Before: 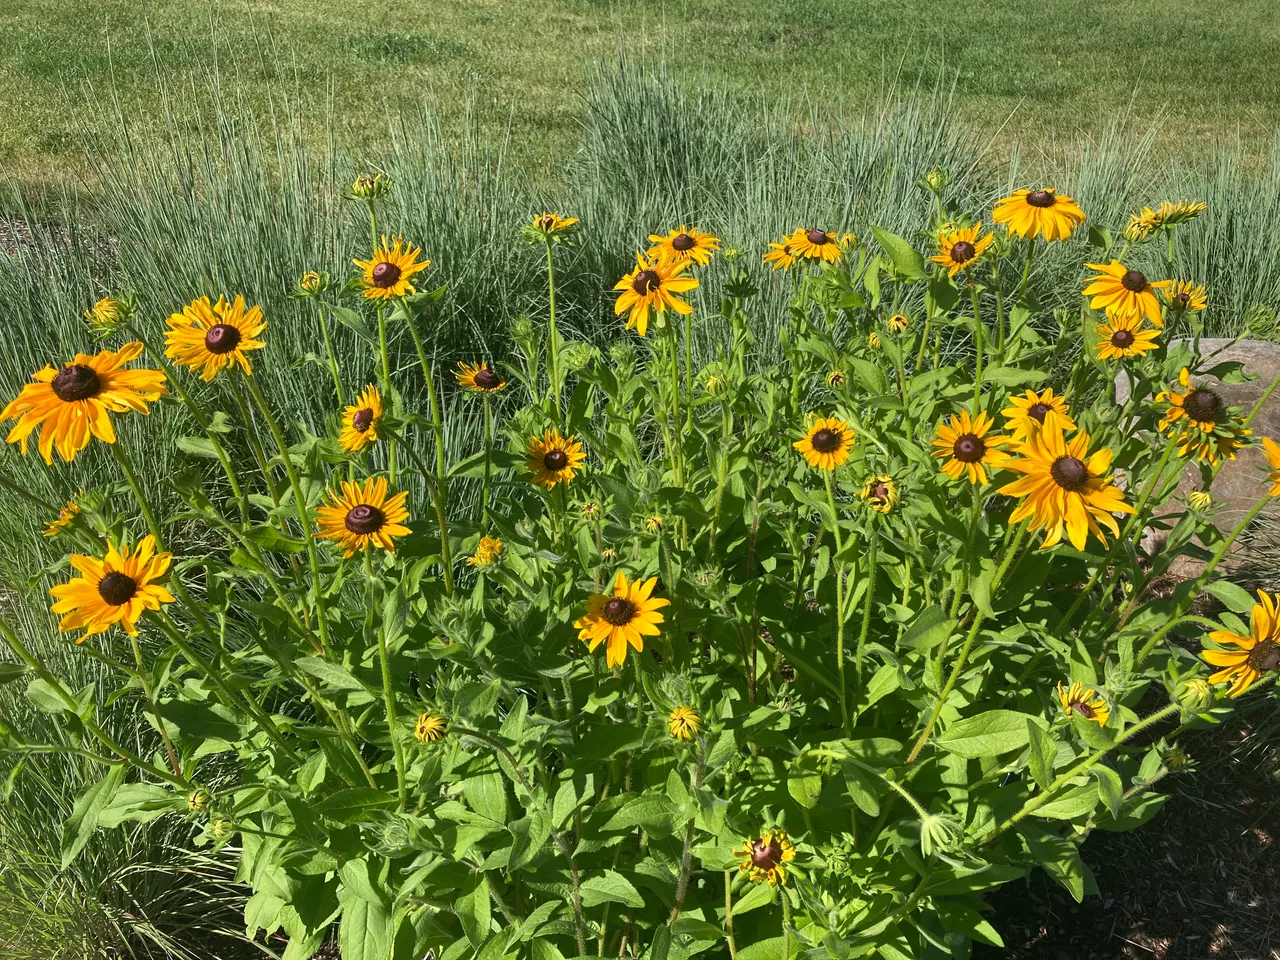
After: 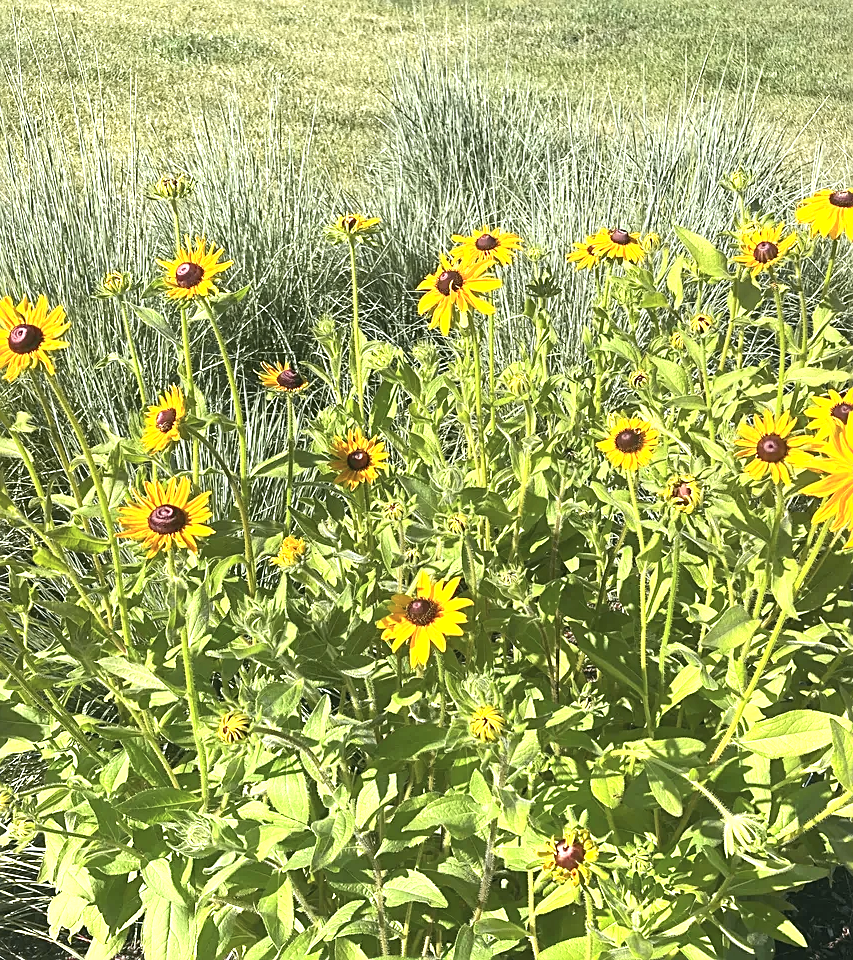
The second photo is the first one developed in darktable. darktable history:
exposure: exposure 1.243 EV, compensate highlight preservation false
tone curve: curves: ch0 [(0, 0.046) (0.04, 0.074) (0.831, 0.861) (1, 1)]; ch1 [(0, 0) (0.146, 0.159) (0.338, 0.365) (0.417, 0.455) (0.489, 0.486) (0.504, 0.502) (0.529, 0.537) (0.563, 0.567) (1, 1)]; ch2 [(0, 0) (0.307, 0.298) (0.388, 0.375) (0.443, 0.456) (0.485, 0.492) (0.544, 0.525) (1, 1)], color space Lab, independent channels, preserve colors none
sharpen: on, module defaults
crop and rotate: left 15.424%, right 17.905%
